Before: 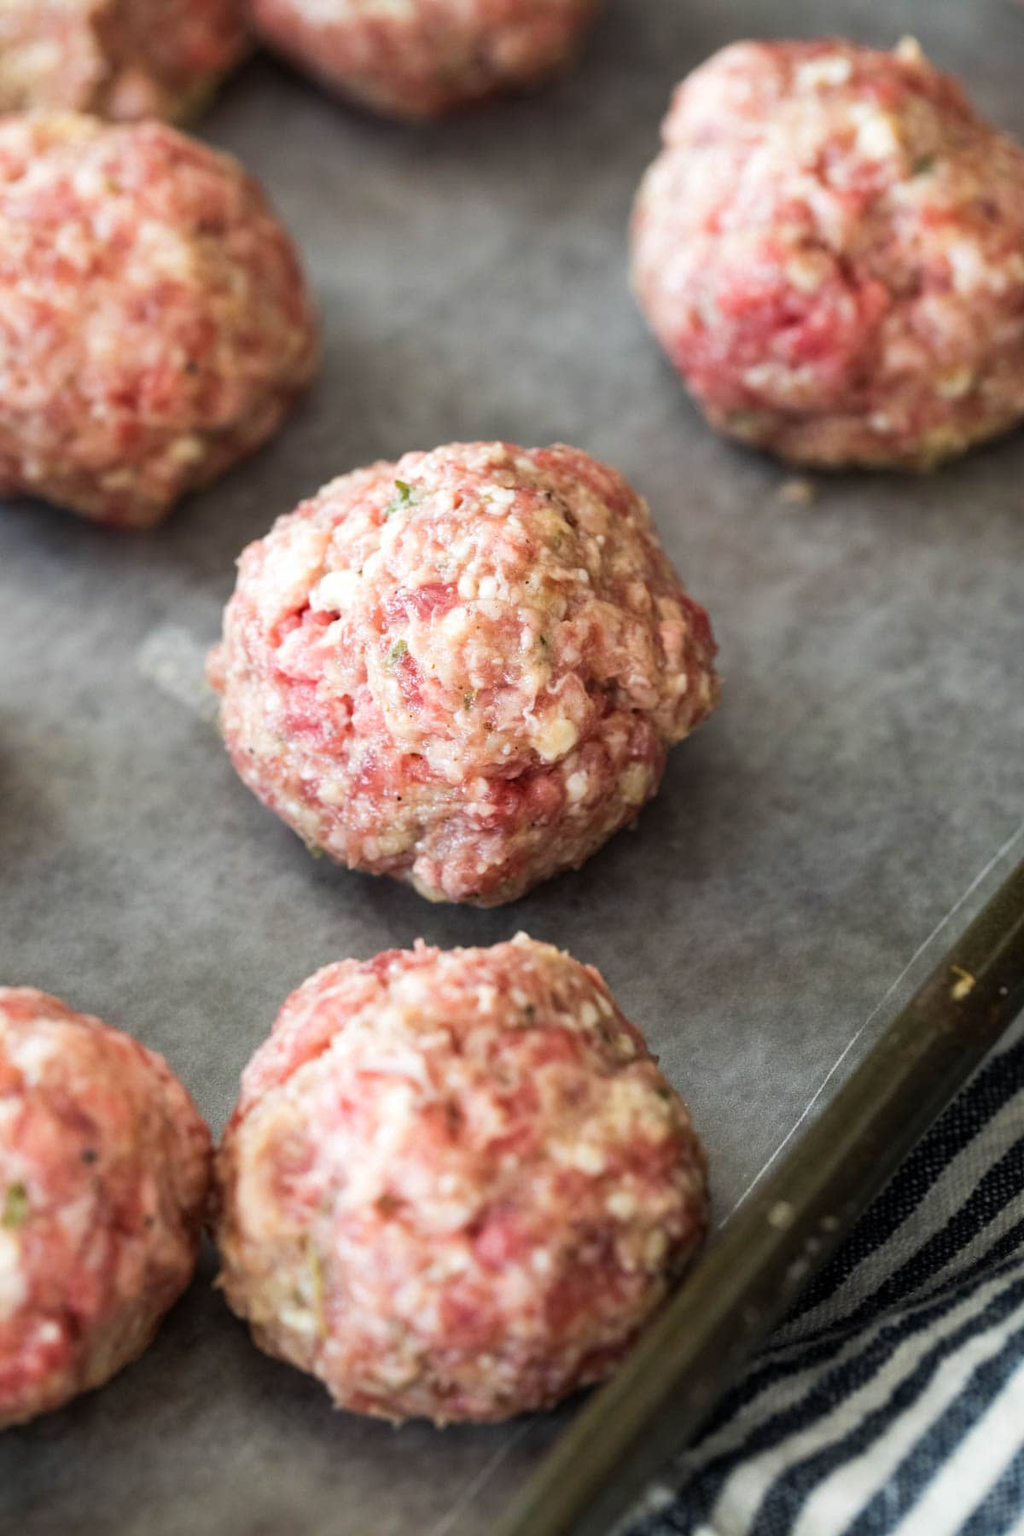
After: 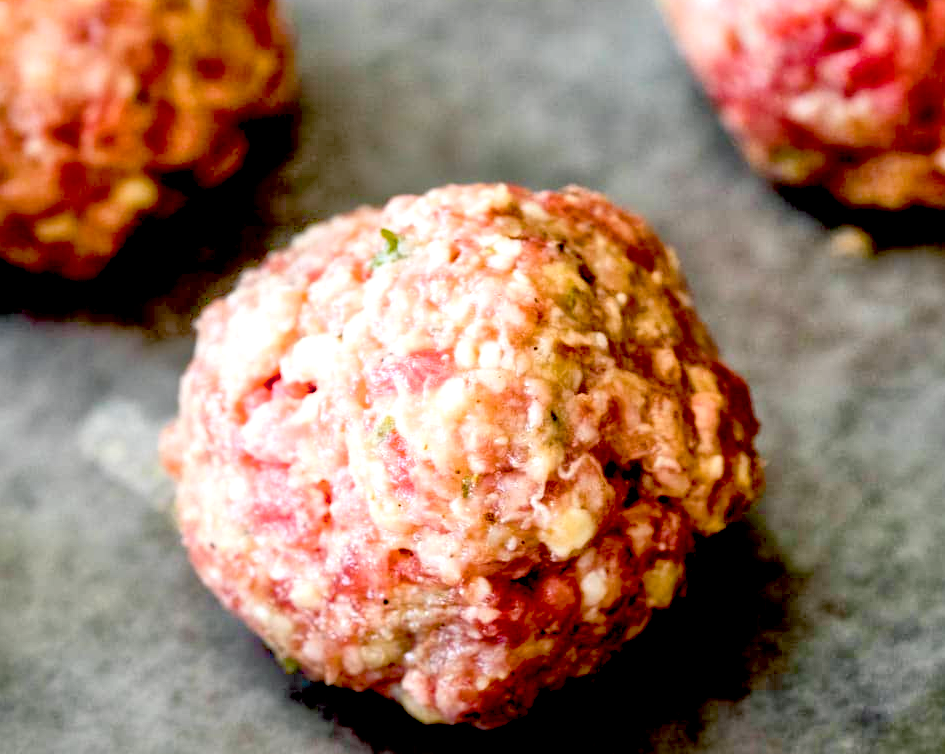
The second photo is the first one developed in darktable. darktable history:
exposure: black level correction 0.057, compensate exposure bias true, compensate highlight preservation false
crop: left 6.898%, top 18.575%, right 14.307%, bottom 39.517%
tone equalizer: -7 EV 0.164 EV, -6 EV 0.636 EV, -5 EV 1.14 EV, -4 EV 1.34 EV, -3 EV 1.18 EV, -2 EV 0.6 EV, -1 EV 0.163 EV
color balance rgb: shadows lift › luminance -8.057%, shadows lift › chroma 2.433%, shadows lift › hue 201.85°, power › hue 74.41°, linear chroma grading › global chroma 9.166%, perceptual saturation grading › global saturation 19.313%
shadows and highlights: shadows -53.67, highlights 87.22, soften with gaussian
local contrast: mode bilateral grid, contrast 20, coarseness 50, detail 158%, midtone range 0.2
contrast brightness saturation: contrast 0.074
